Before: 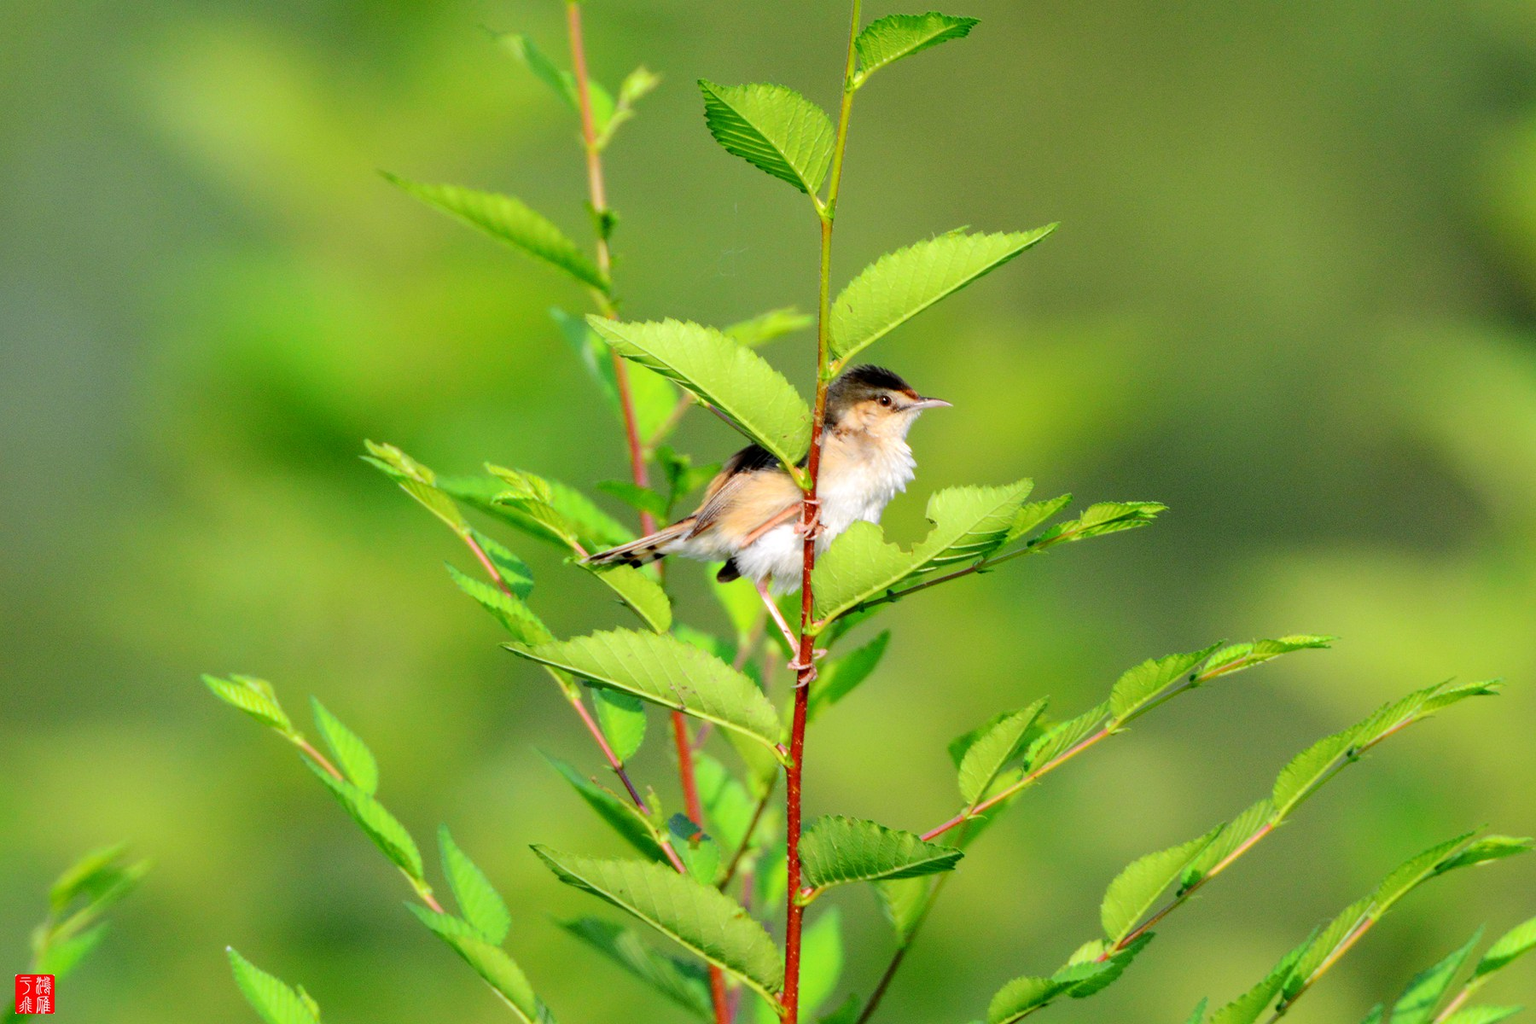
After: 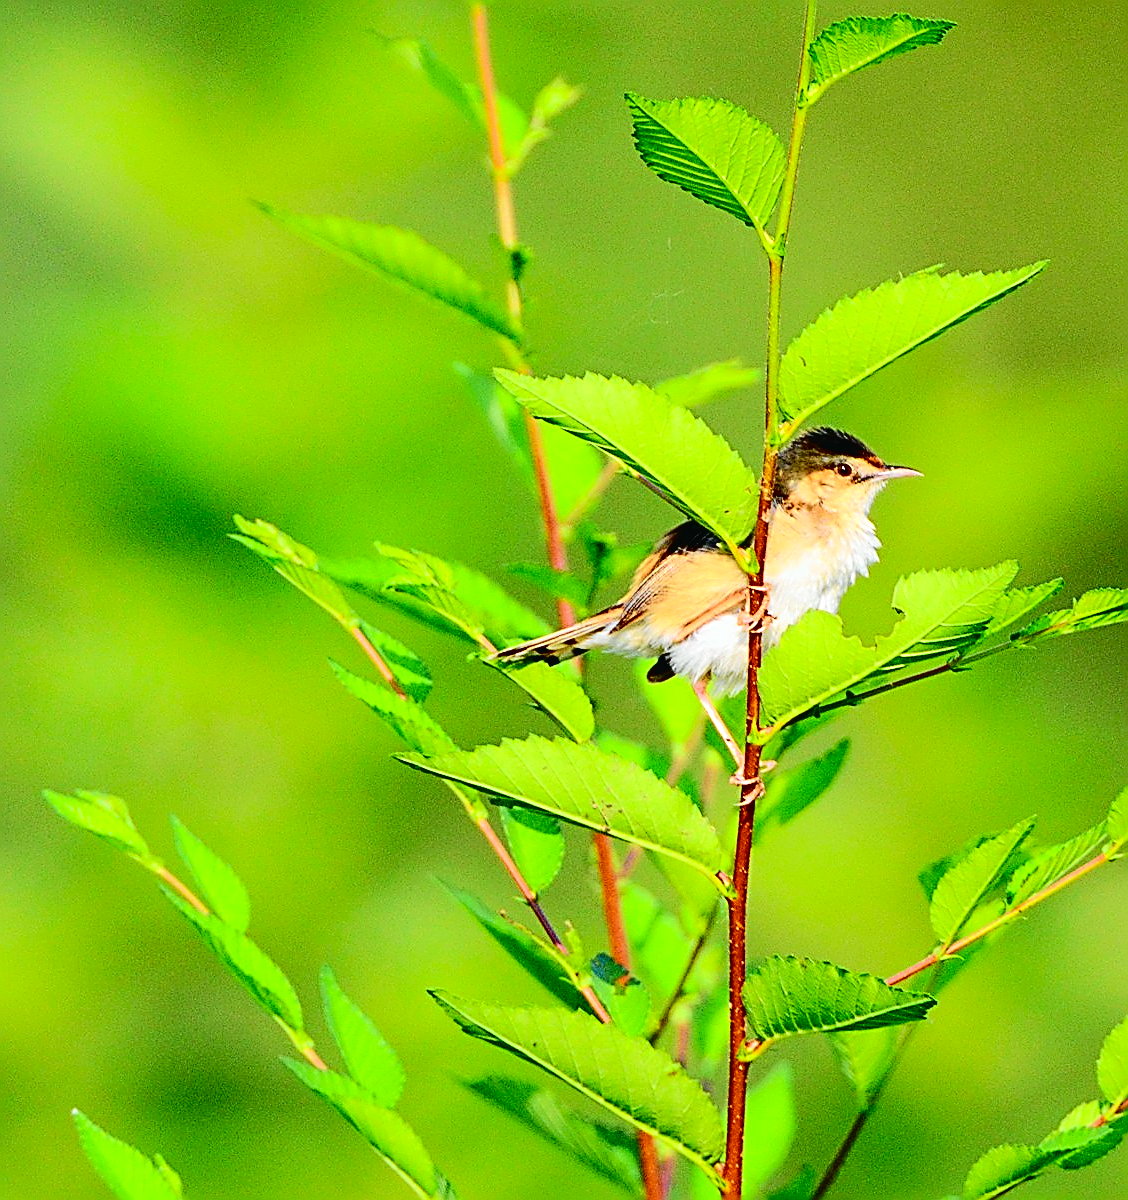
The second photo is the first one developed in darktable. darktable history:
crop: left 10.743%, right 26.558%
sharpen: amount 1.995
tone curve: curves: ch0 [(0, 0.021) (0.148, 0.076) (0.232, 0.191) (0.398, 0.423) (0.572, 0.672) (0.705, 0.812) (0.877, 0.931) (0.99, 0.987)]; ch1 [(0, 0) (0.377, 0.325) (0.493, 0.486) (0.508, 0.502) (0.515, 0.514) (0.554, 0.586) (0.623, 0.658) (0.701, 0.704) (0.778, 0.751) (1, 1)]; ch2 [(0, 0) (0.431, 0.398) (0.485, 0.486) (0.495, 0.498) (0.511, 0.507) (0.58, 0.66) (0.679, 0.757) (0.749, 0.829) (1, 0.991)], color space Lab, independent channels, preserve colors none
